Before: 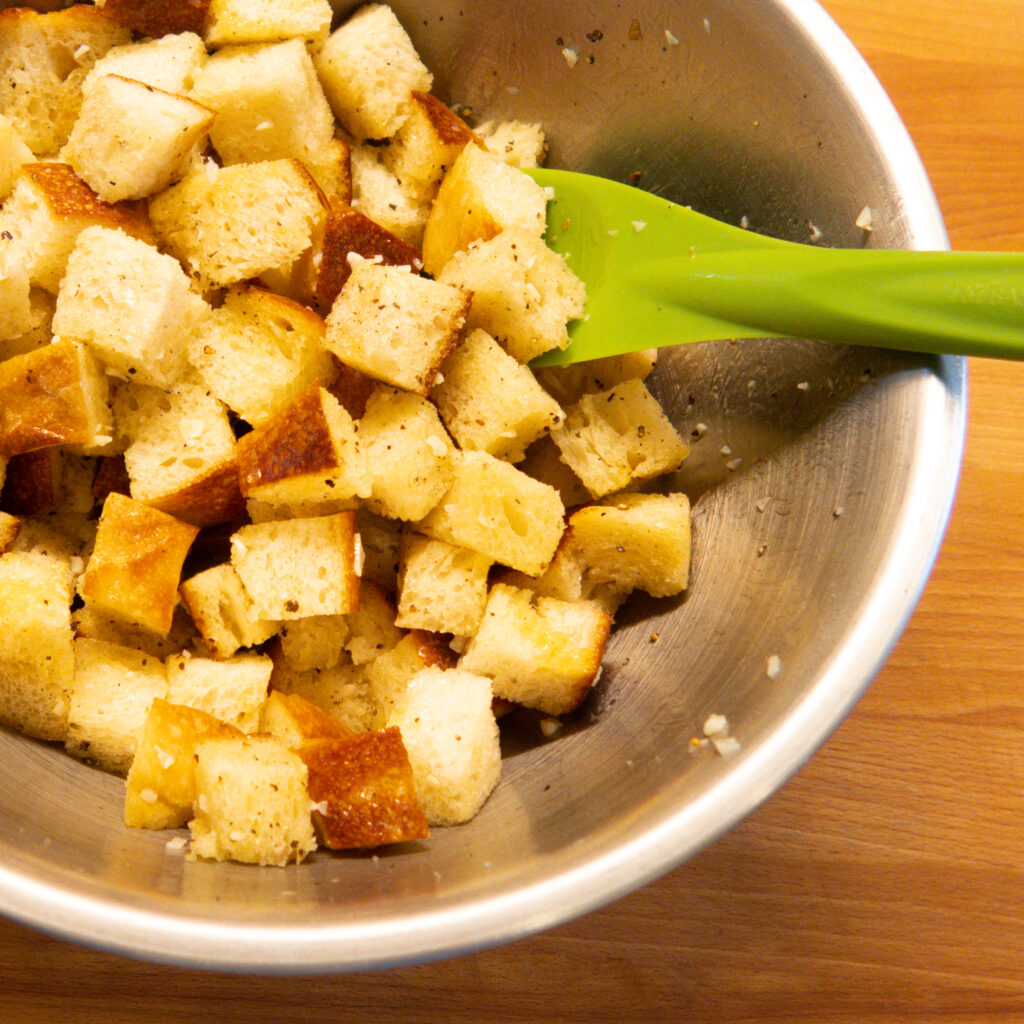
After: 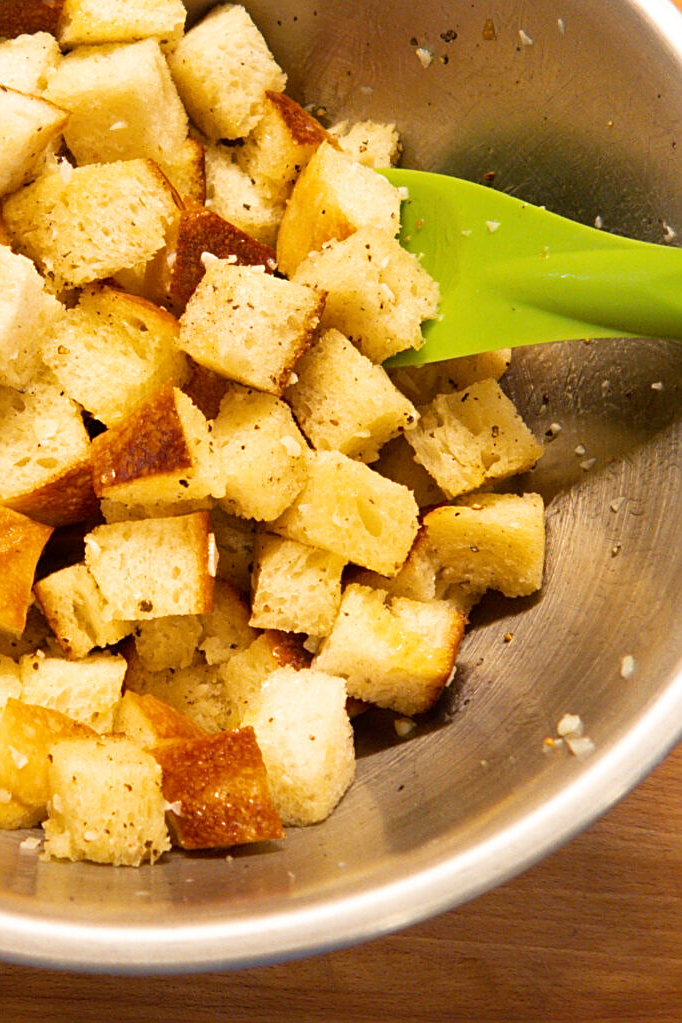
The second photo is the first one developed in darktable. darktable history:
crop and rotate: left 14.292%, right 19.041%
sharpen: on, module defaults
